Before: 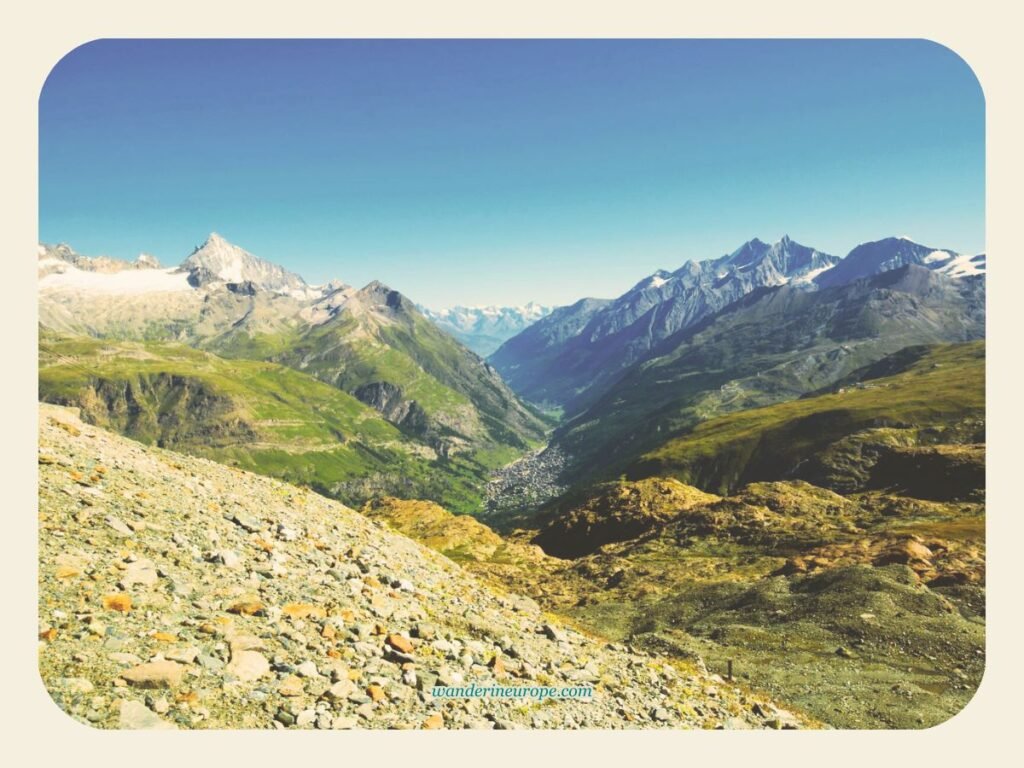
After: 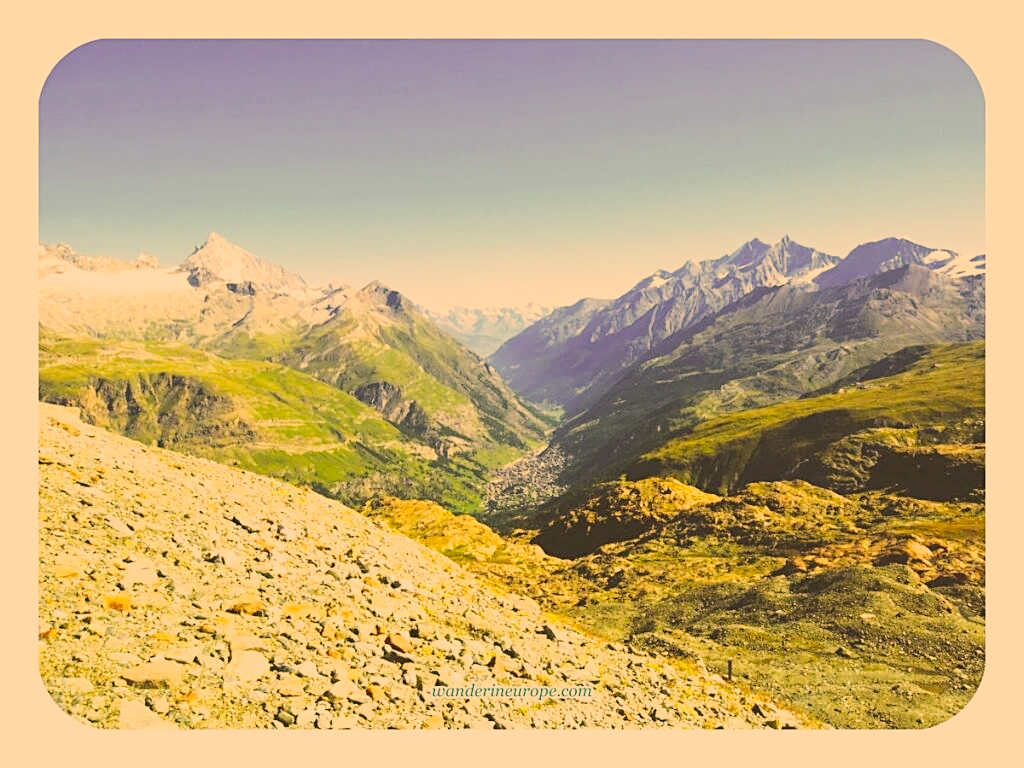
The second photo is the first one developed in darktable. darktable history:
sharpen: on, module defaults
color correction: highlights a* 15.01, highlights b* 31.11
tone curve: curves: ch0 [(0, 0) (0.739, 0.837) (1, 1)]; ch1 [(0, 0) (0.226, 0.261) (0.383, 0.397) (0.462, 0.473) (0.498, 0.502) (0.521, 0.52) (0.578, 0.57) (1, 1)]; ch2 [(0, 0) (0.438, 0.456) (0.5, 0.5) (0.547, 0.557) (0.597, 0.58) (0.629, 0.603) (1, 1)], preserve colors none
filmic rgb: black relative exposure -7.65 EV, white relative exposure 4.56 EV, hardness 3.61, contrast in shadows safe
